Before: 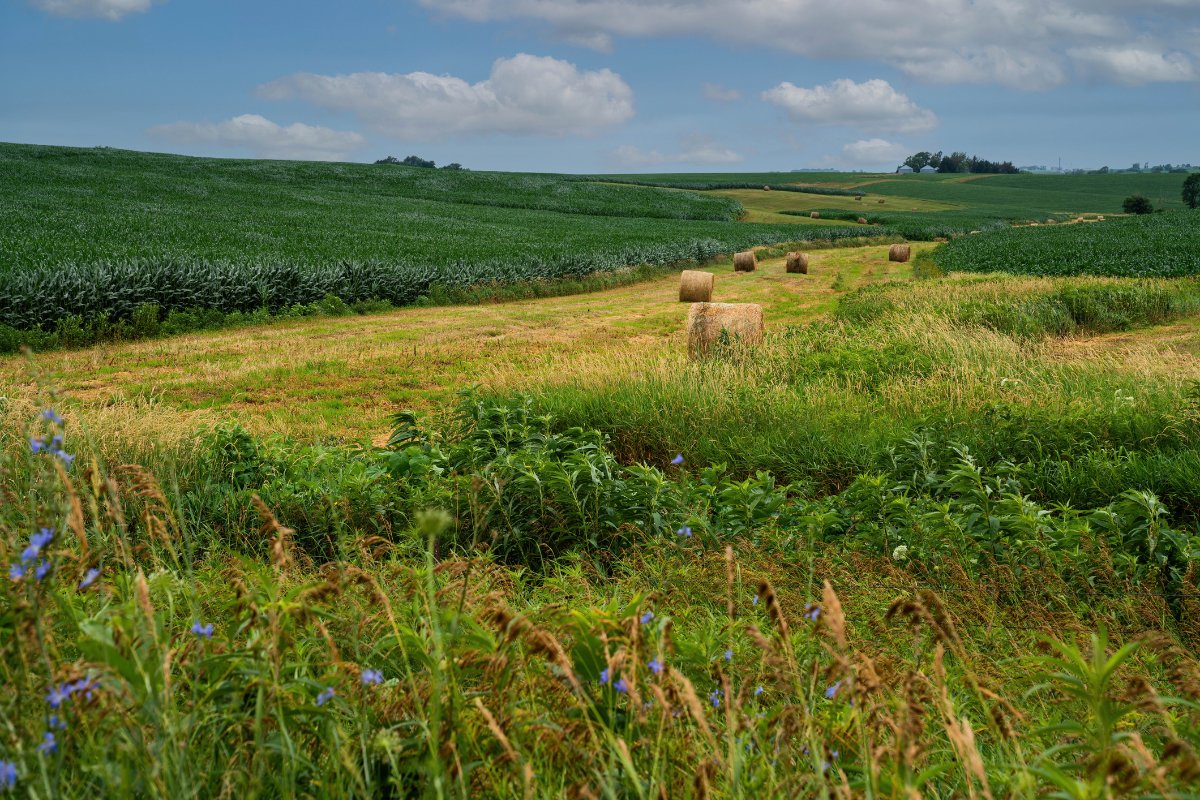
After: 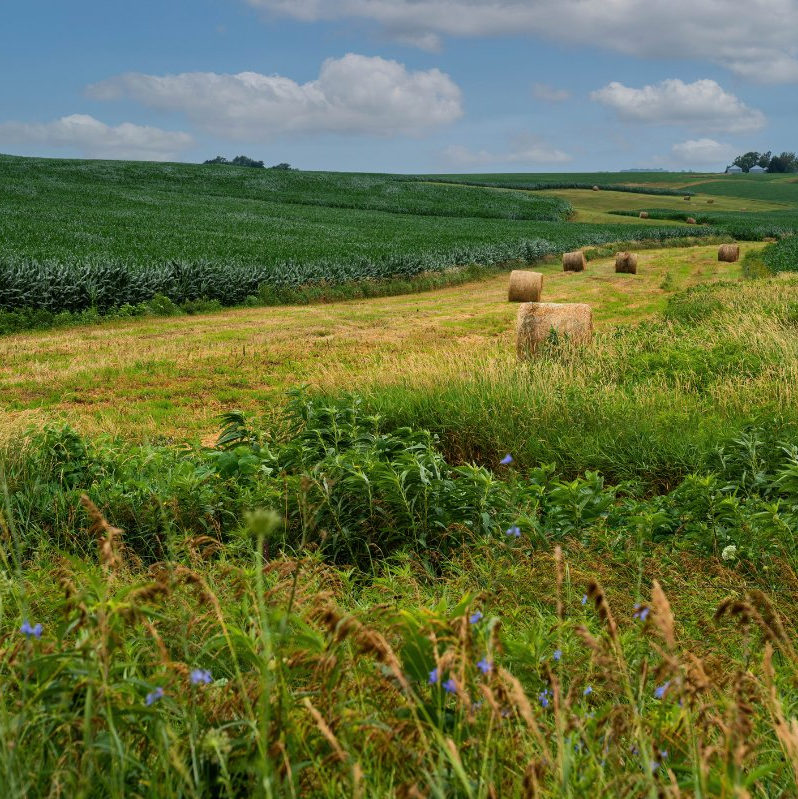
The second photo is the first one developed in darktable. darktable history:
crop and rotate: left 14.307%, right 19.124%
